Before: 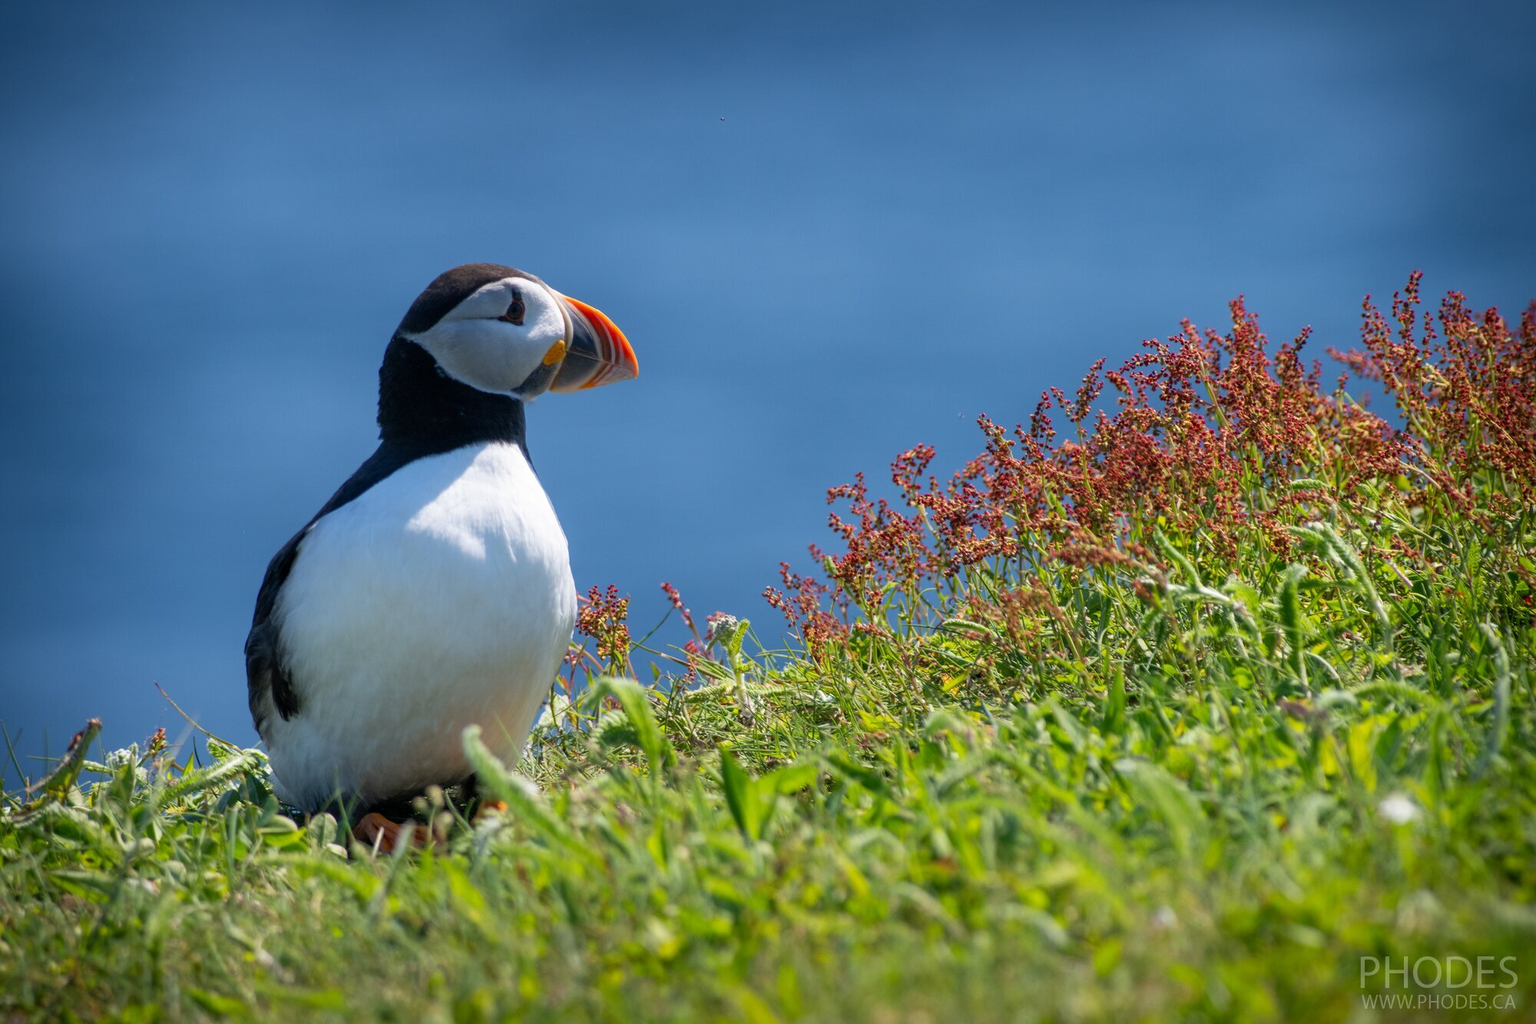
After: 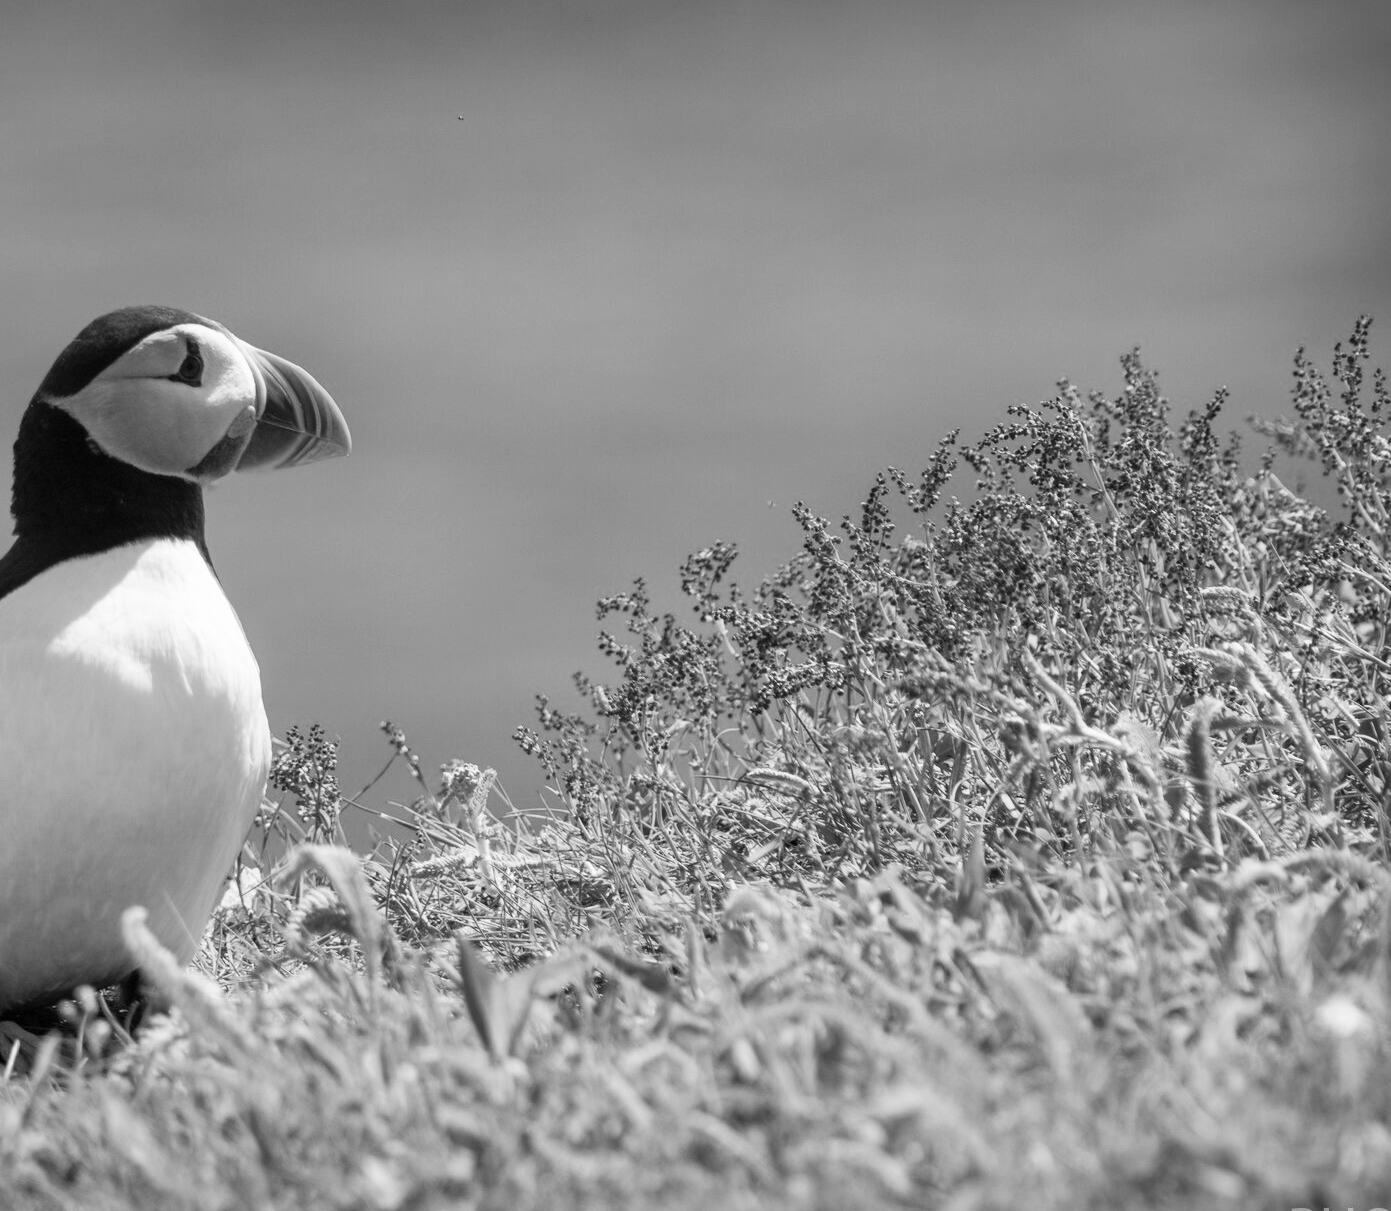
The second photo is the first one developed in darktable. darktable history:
contrast brightness saturation: contrast 0.2, brightness 0.16, saturation 0.22
exposure: compensate highlight preservation false
white balance: emerald 1
monochrome: on, module defaults
crop and rotate: left 24.034%, top 2.838%, right 6.406%, bottom 6.299%
